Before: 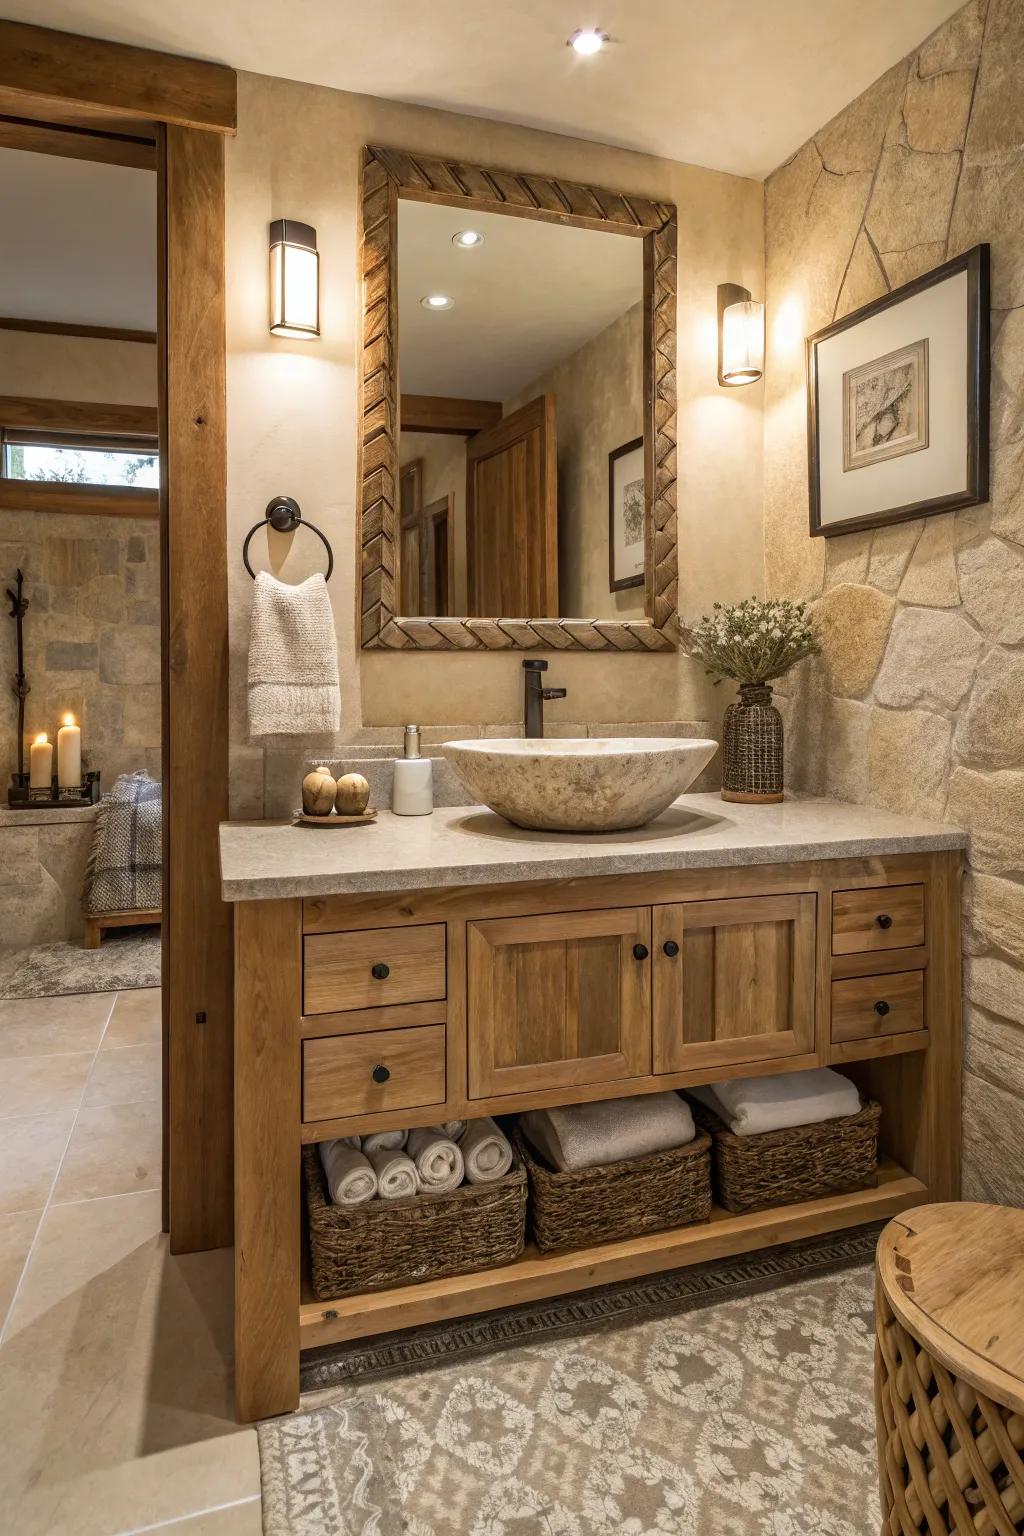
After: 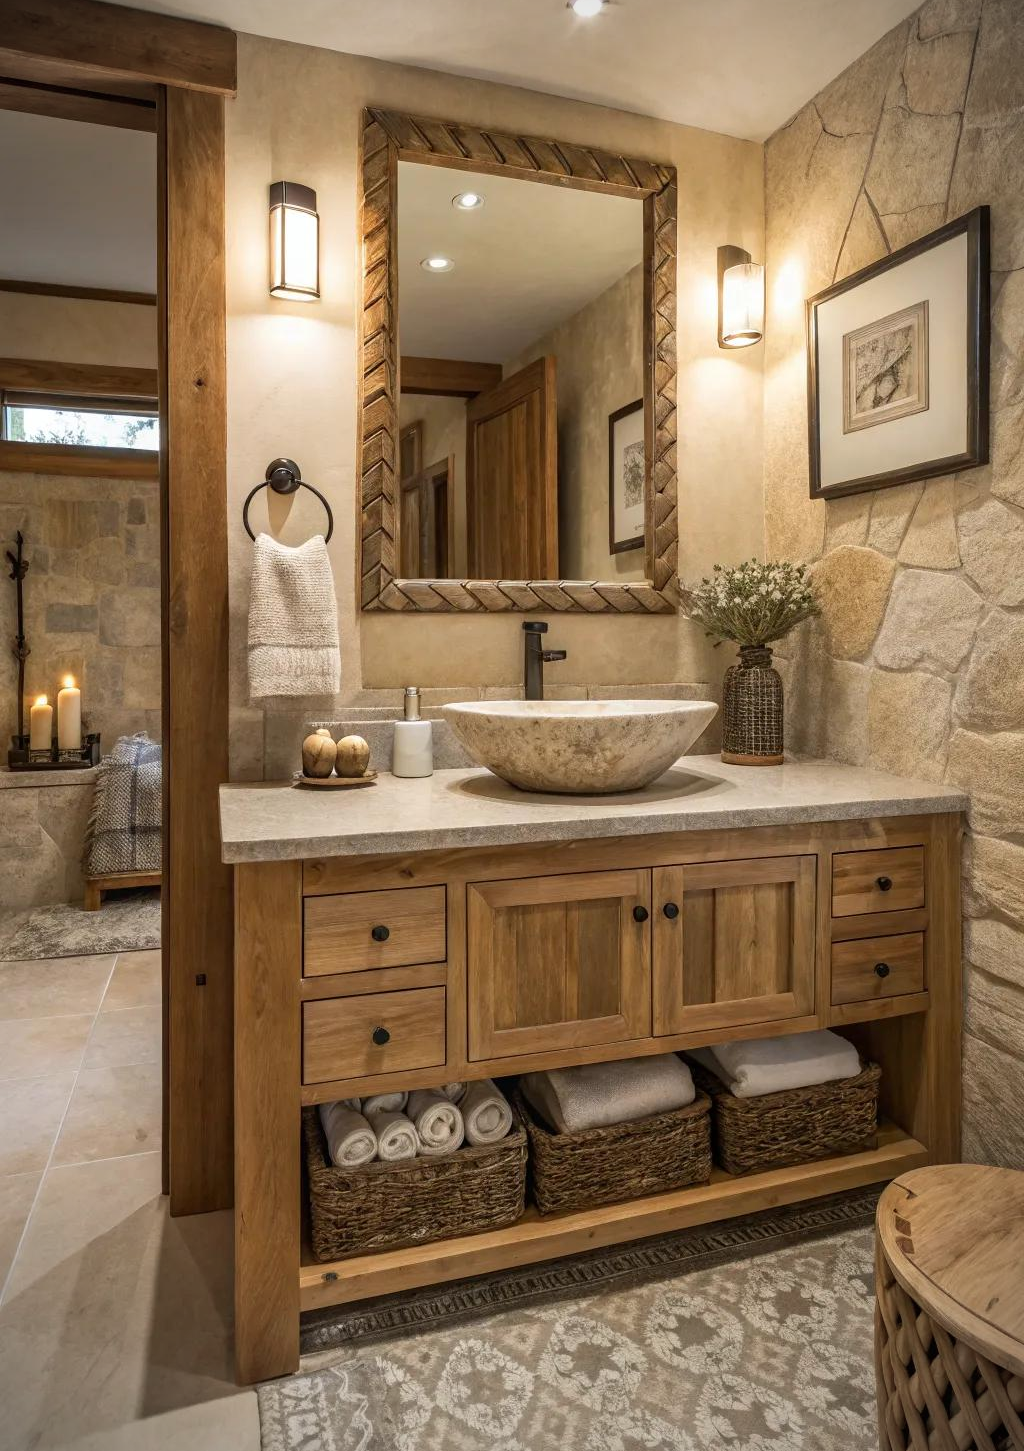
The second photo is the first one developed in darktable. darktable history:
vignetting: on, module defaults
crop and rotate: top 2.479%, bottom 3.018%
